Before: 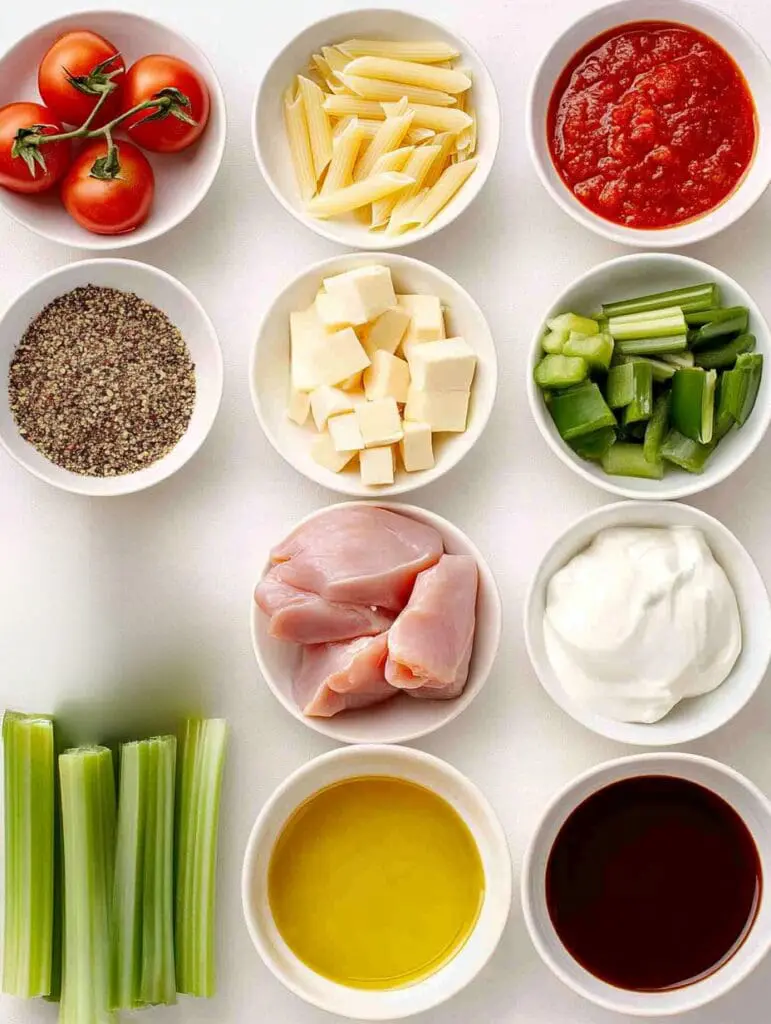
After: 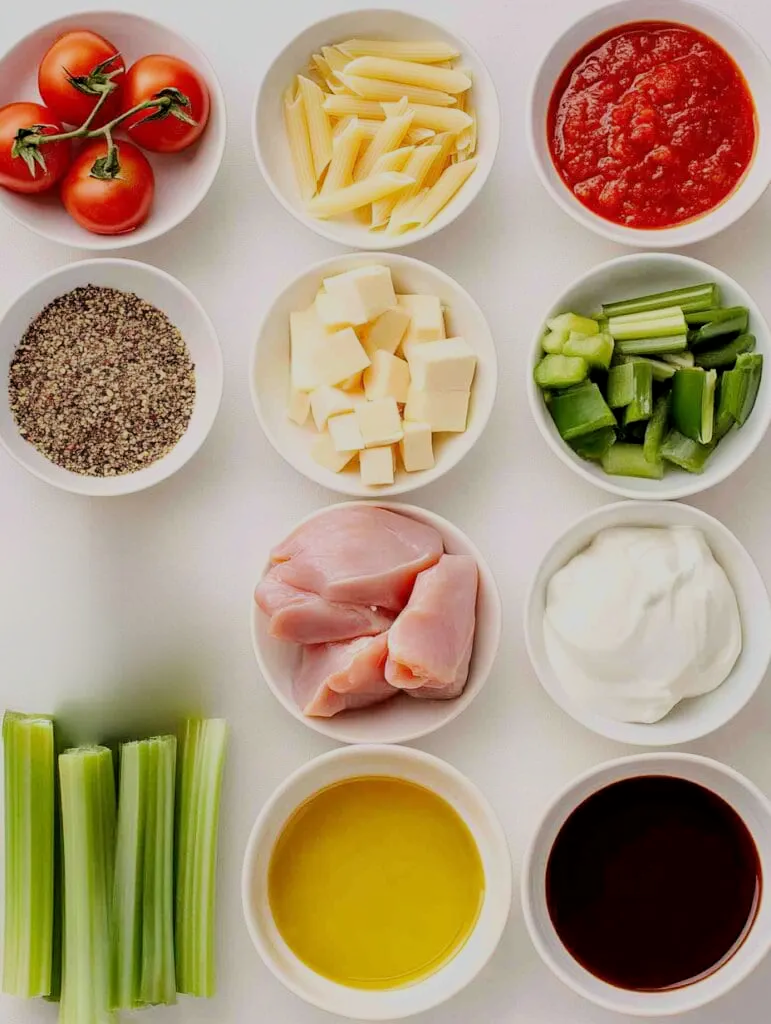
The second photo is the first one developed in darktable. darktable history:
filmic rgb: black relative exposure -7.65 EV, white relative exposure 4.56 EV, threshold 2.96 EV, hardness 3.61, color science v6 (2022), enable highlight reconstruction true
